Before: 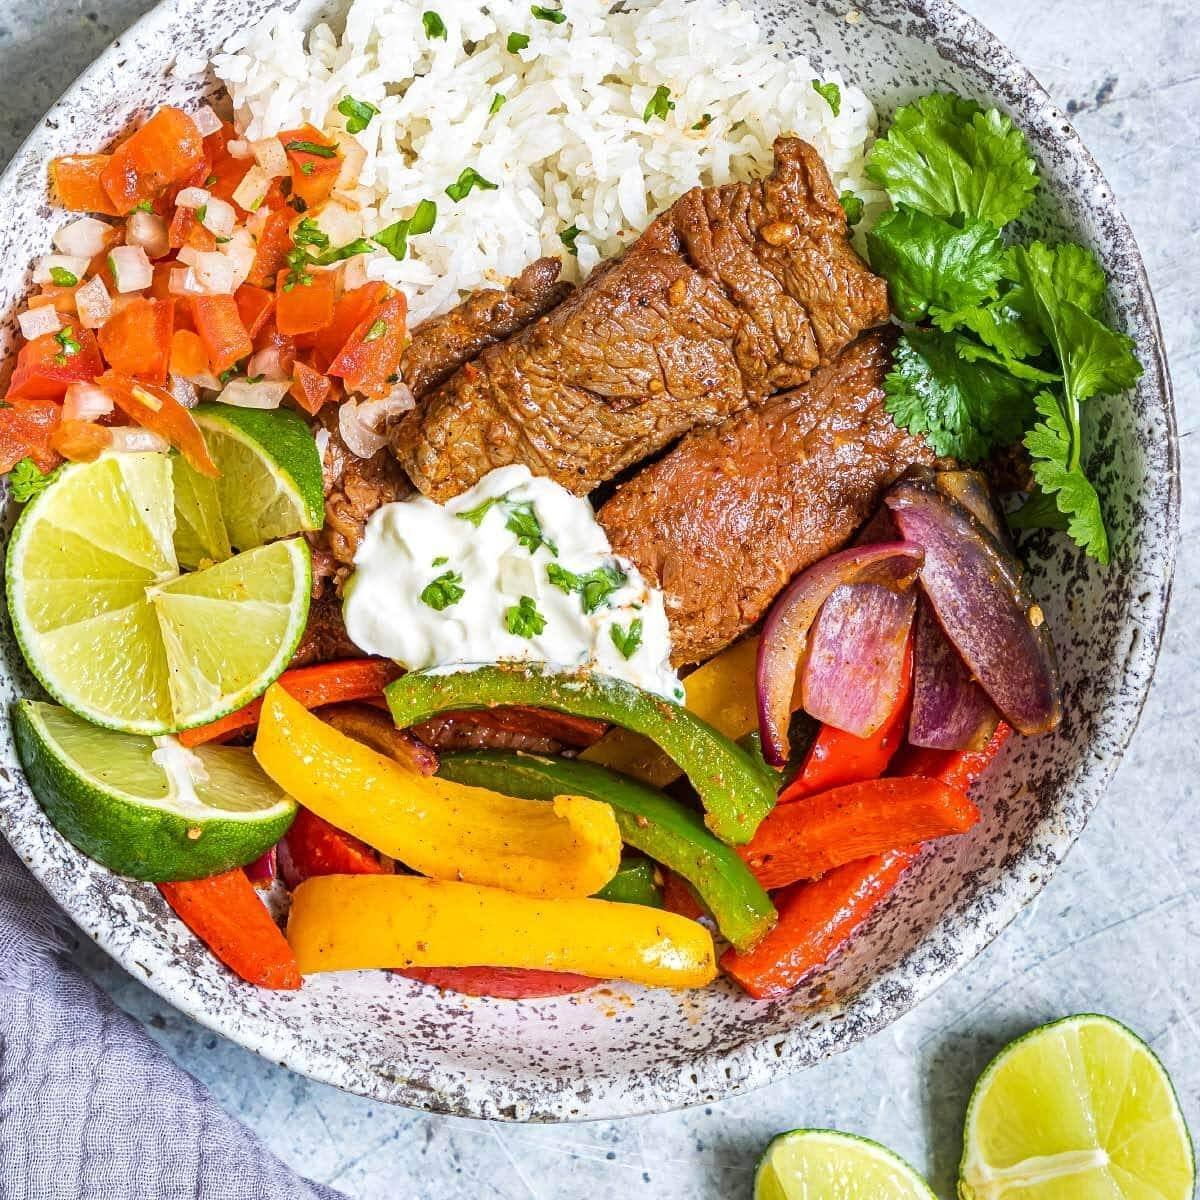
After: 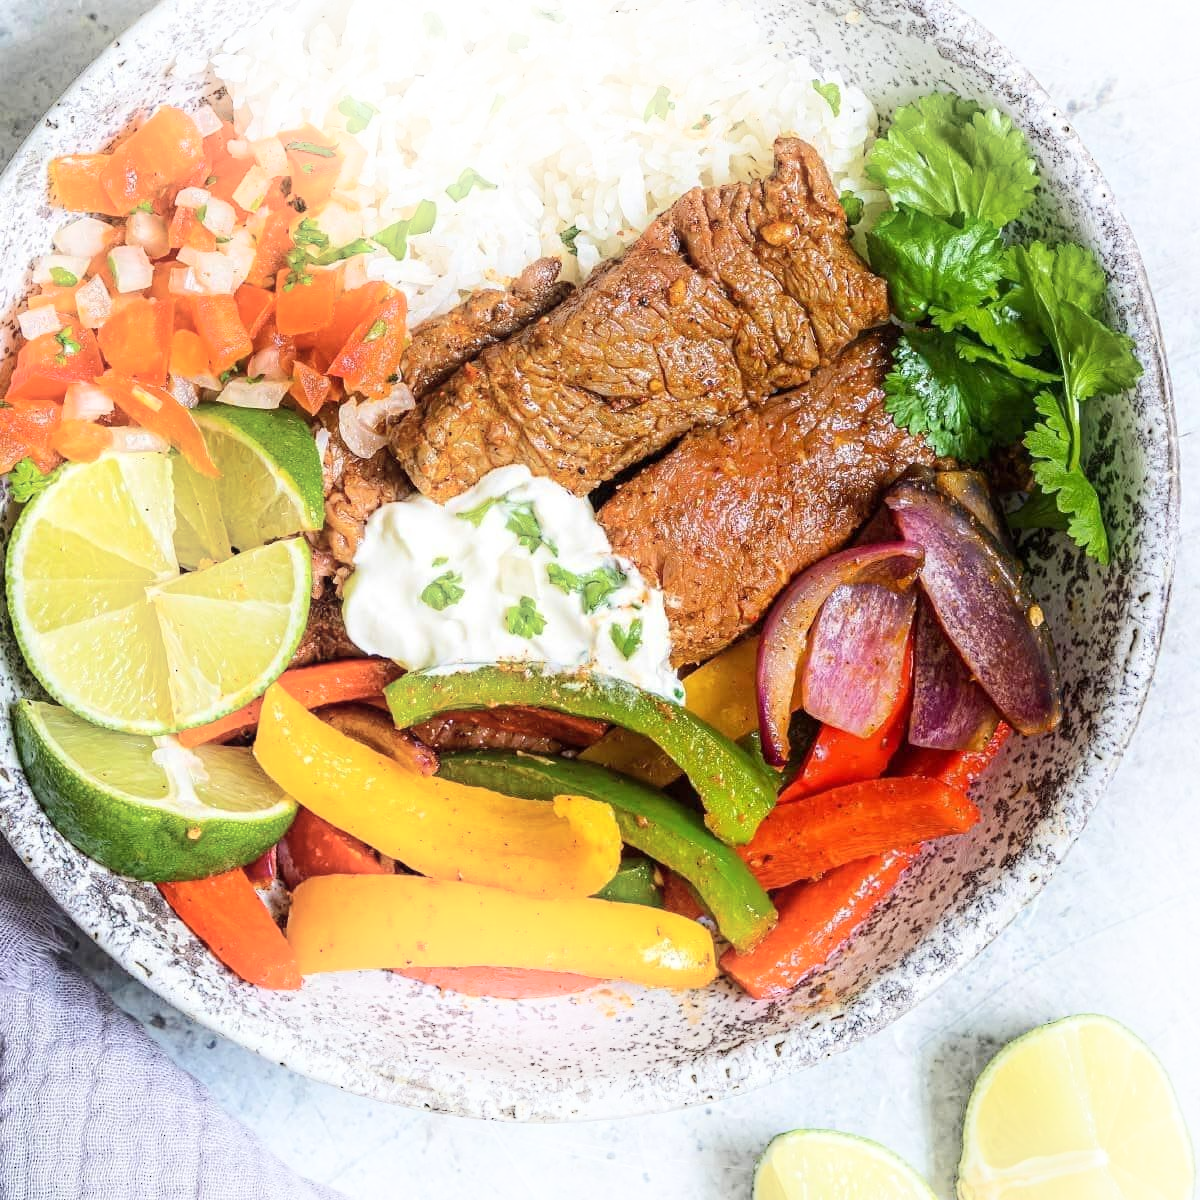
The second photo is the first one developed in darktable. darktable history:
shadows and highlights: shadows -20.93, highlights 99.32, highlights color adjustment 0.036%, soften with gaussian
